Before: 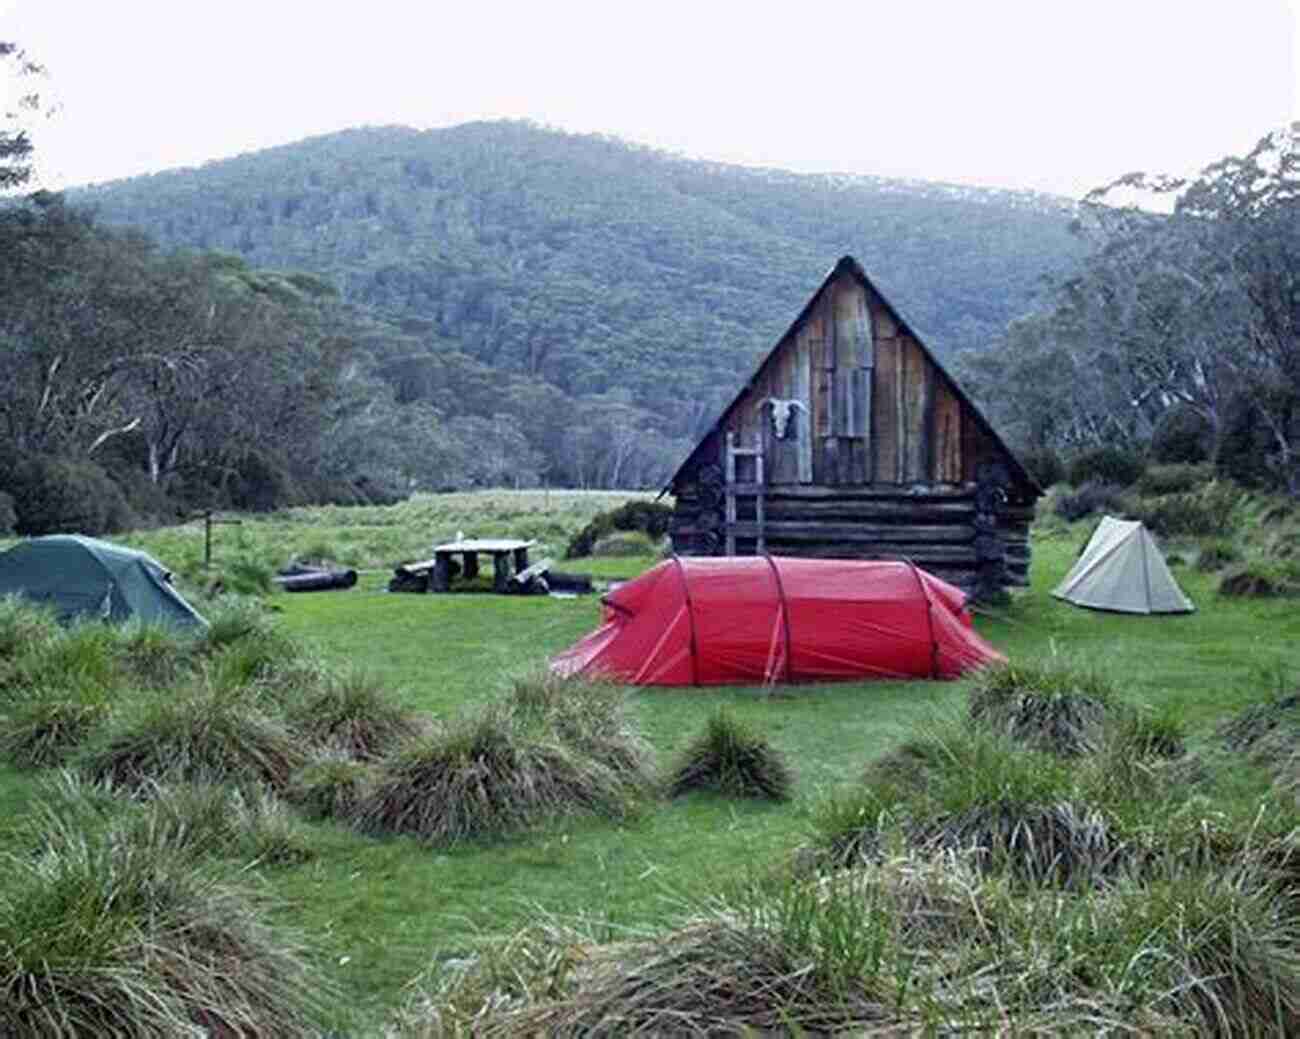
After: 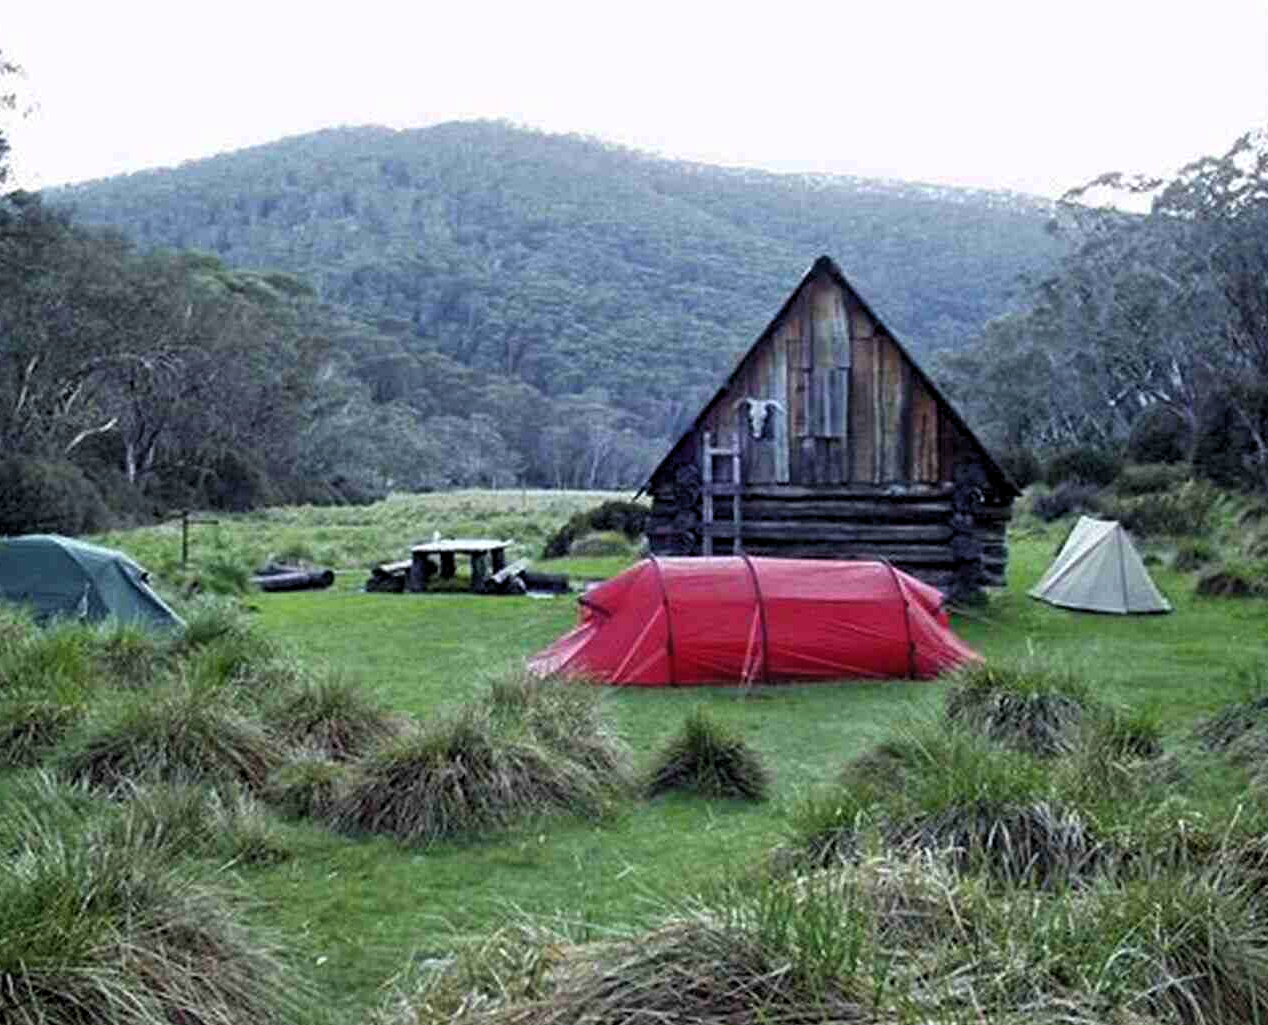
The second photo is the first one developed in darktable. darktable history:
levels: levels [0.026, 0.507, 0.987]
crop and rotate: left 1.774%, right 0.633%, bottom 1.28%
